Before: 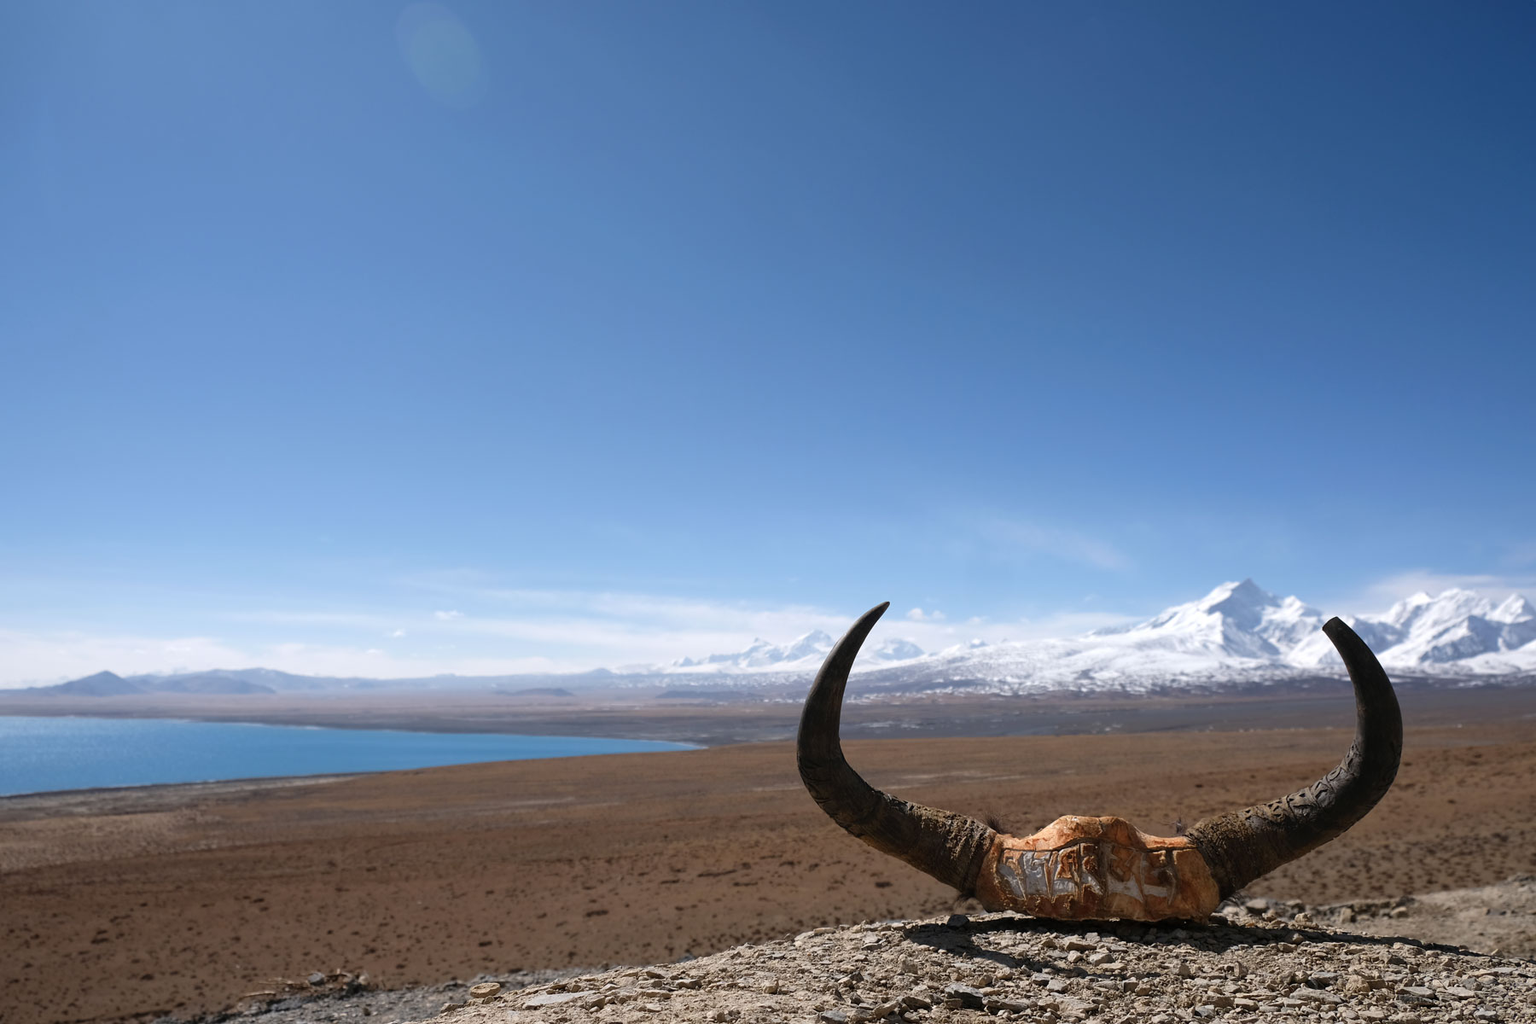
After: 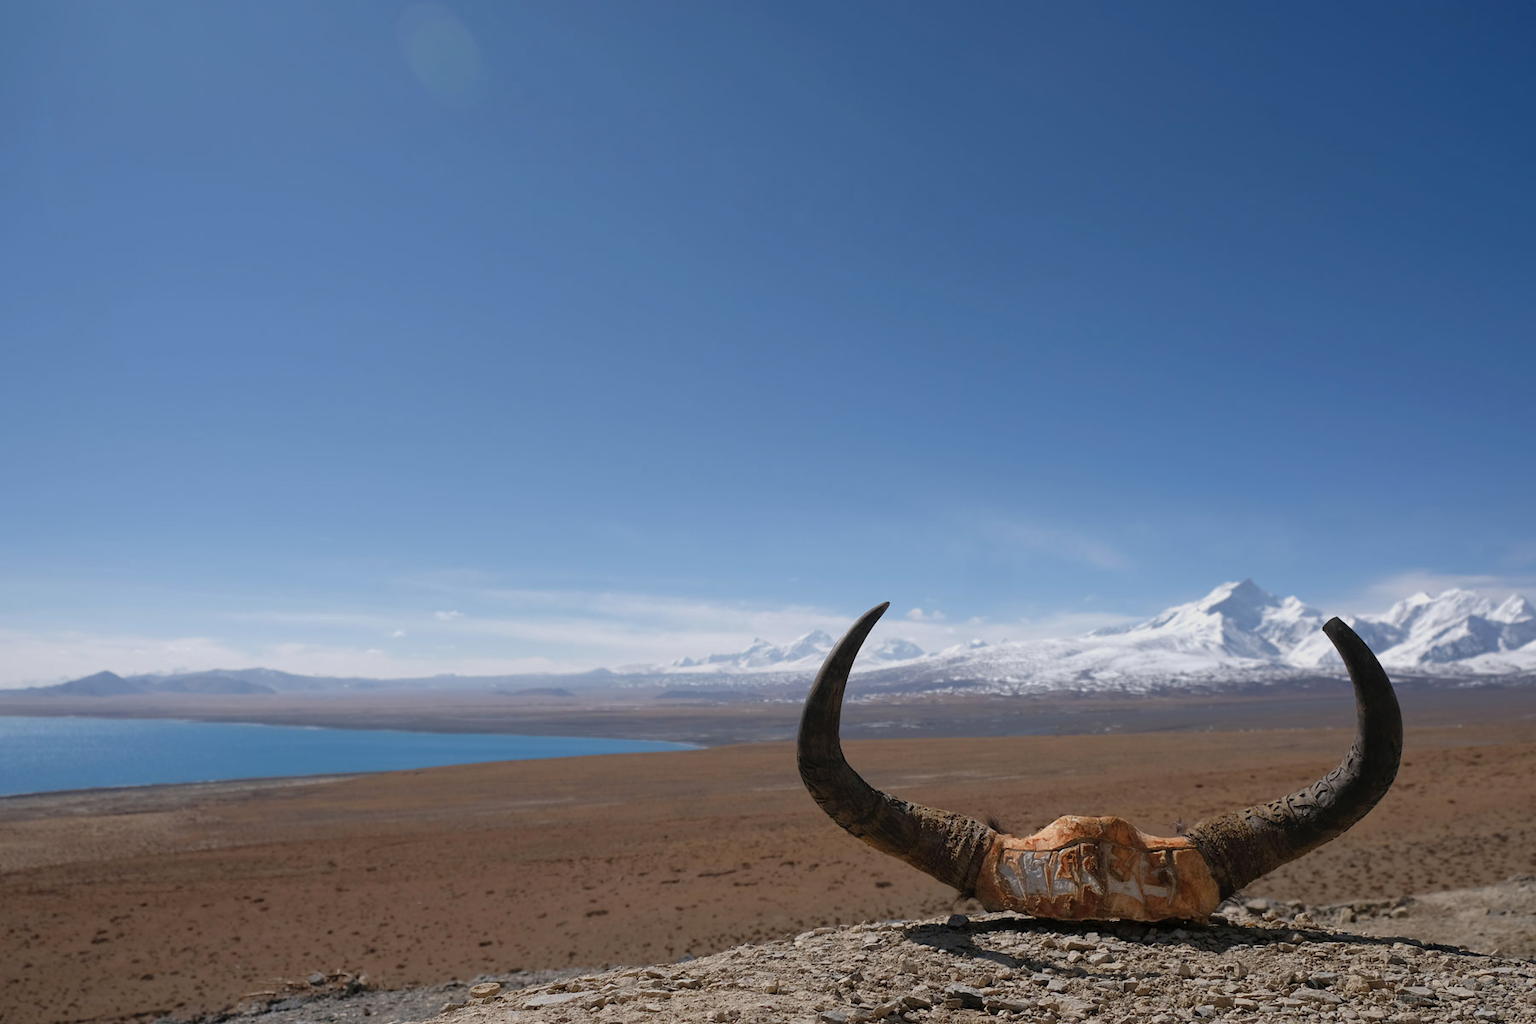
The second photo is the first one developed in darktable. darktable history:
tone equalizer: -8 EV 0.278 EV, -7 EV 0.455 EV, -6 EV 0.385 EV, -5 EV 0.284 EV, -3 EV -0.27 EV, -2 EV -0.444 EV, -1 EV -0.415 EV, +0 EV -0.233 EV, edges refinement/feathering 500, mask exposure compensation -1.57 EV, preserve details no
